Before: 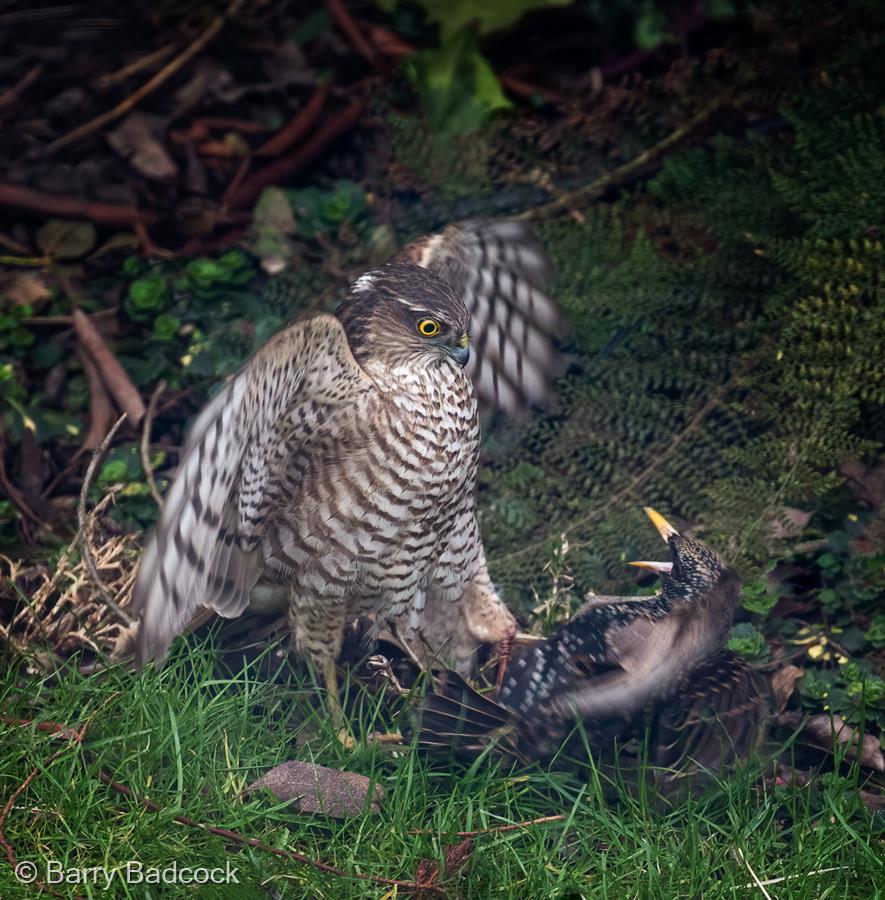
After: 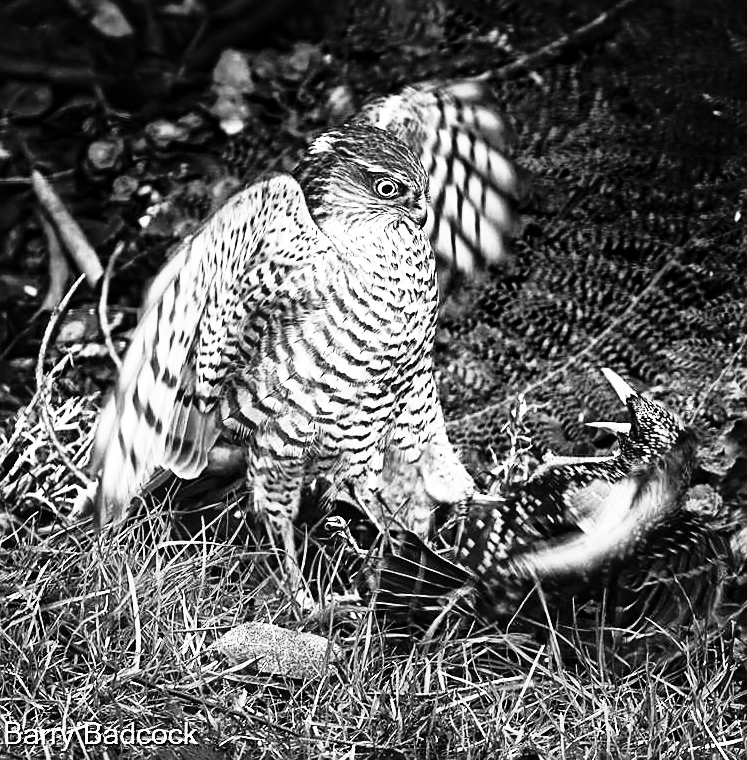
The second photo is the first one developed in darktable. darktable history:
shadows and highlights: shadows 43.06, highlights 6.94
local contrast: mode bilateral grid, contrast 20, coarseness 20, detail 150%, midtone range 0.2
tone curve: curves: ch0 [(0, 0) (0.003, 0.01) (0.011, 0.01) (0.025, 0.011) (0.044, 0.014) (0.069, 0.018) (0.1, 0.022) (0.136, 0.026) (0.177, 0.035) (0.224, 0.051) (0.277, 0.085) (0.335, 0.158) (0.399, 0.299) (0.468, 0.457) (0.543, 0.634) (0.623, 0.801) (0.709, 0.904) (0.801, 0.963) (0.898, 0.986) (1, 1)], preserve colors none
crop and rotate: left 4.842%, top 15.51%, right 10.668%
monochrome: a 32, b 64, size 2.3
contrast brightness saturation: contrast 0.2, brightness 0.16, saturation 0.22
sharpen: on, module defaults
exposure: black level correction 0, exposure 0.5 EV, compensate highlight preservation false
